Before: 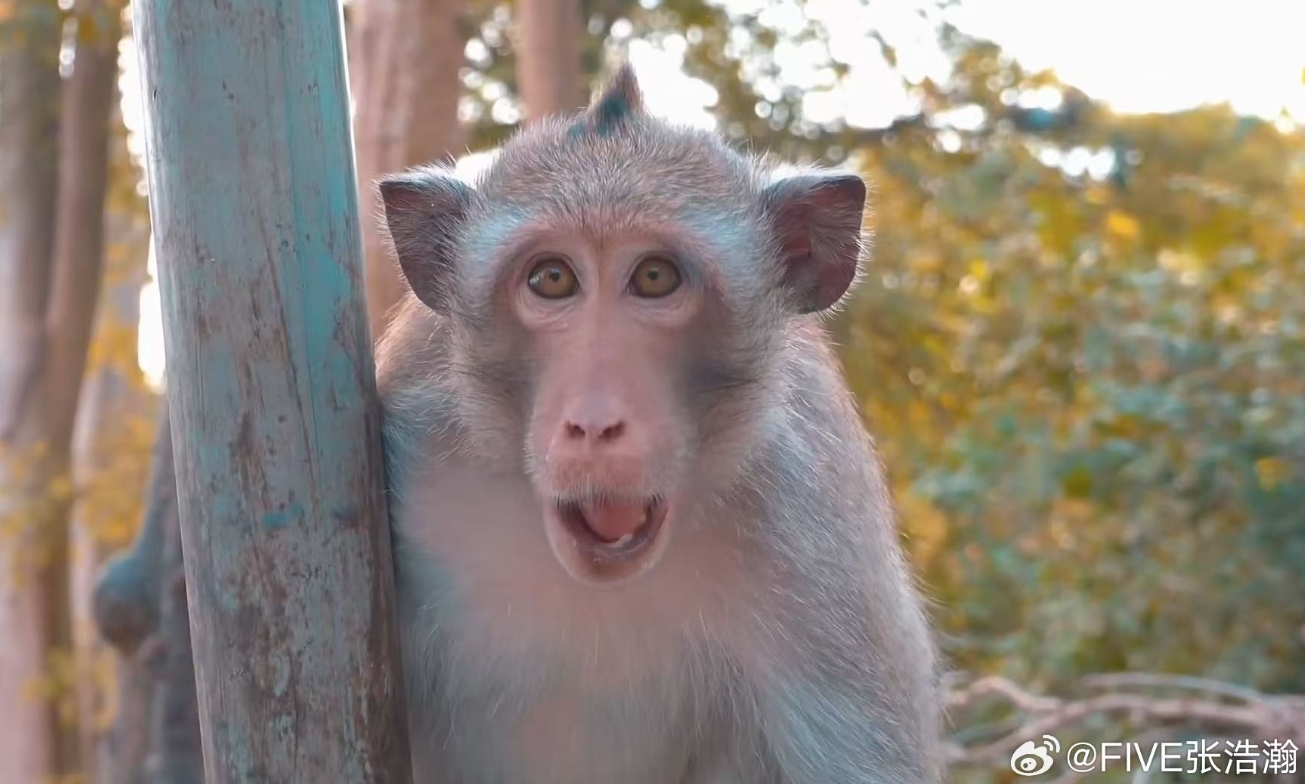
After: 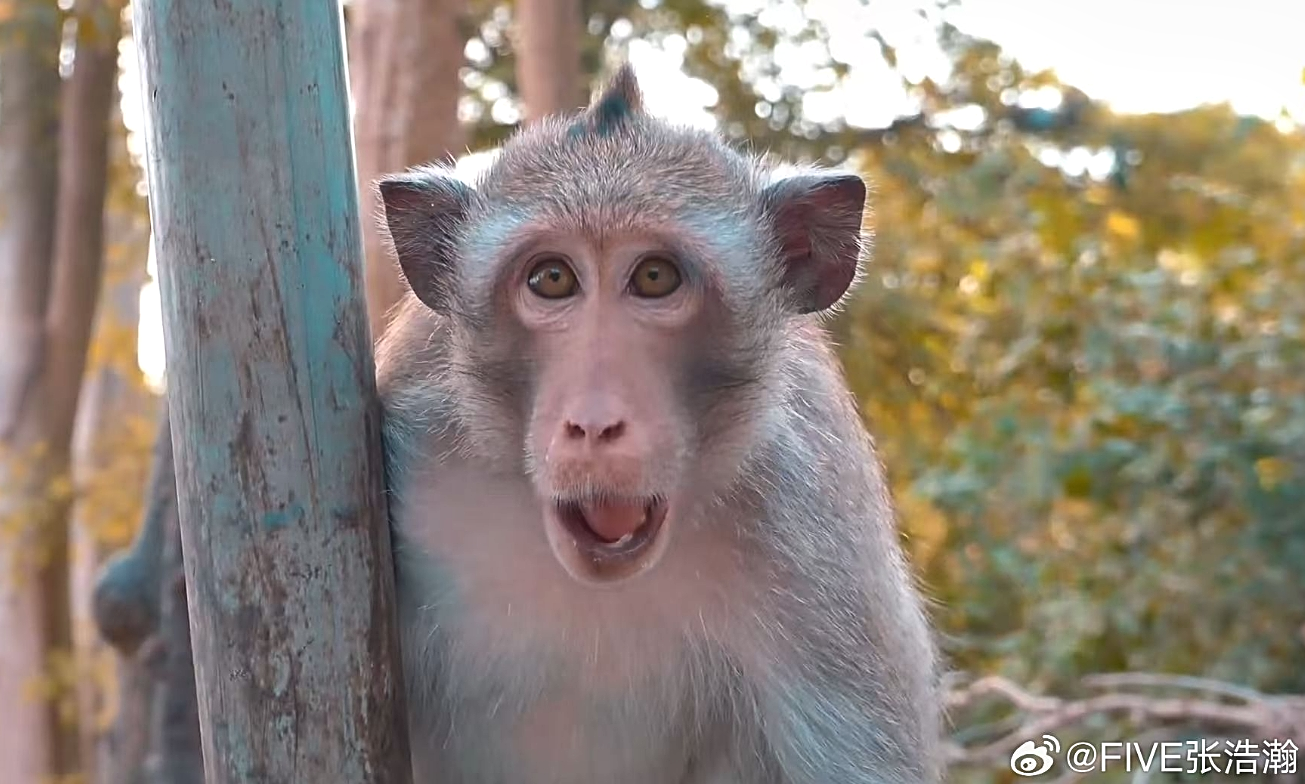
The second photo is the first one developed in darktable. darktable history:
local contrast: mode bilateral grid, contrast 20, coarseness 50, detail 141%, midtone range 0.2
sharpen: on, module defaults
